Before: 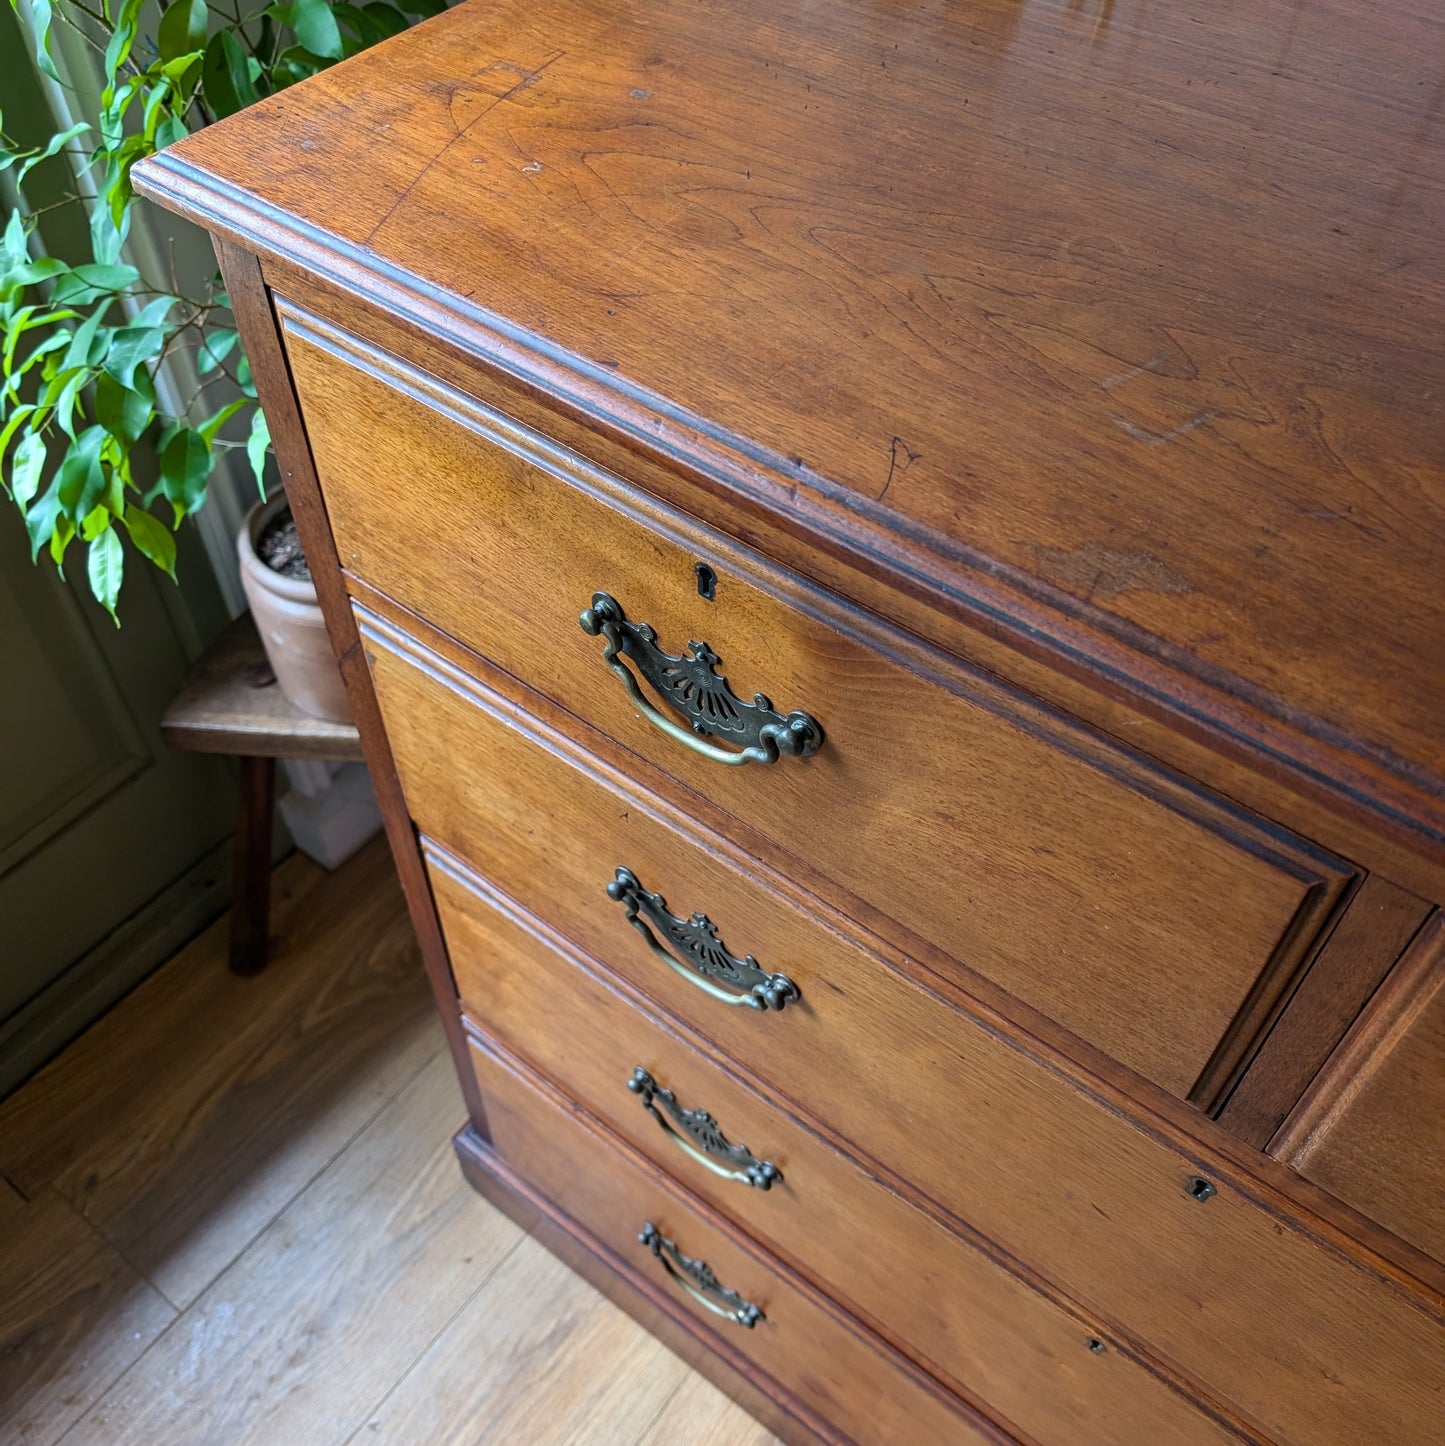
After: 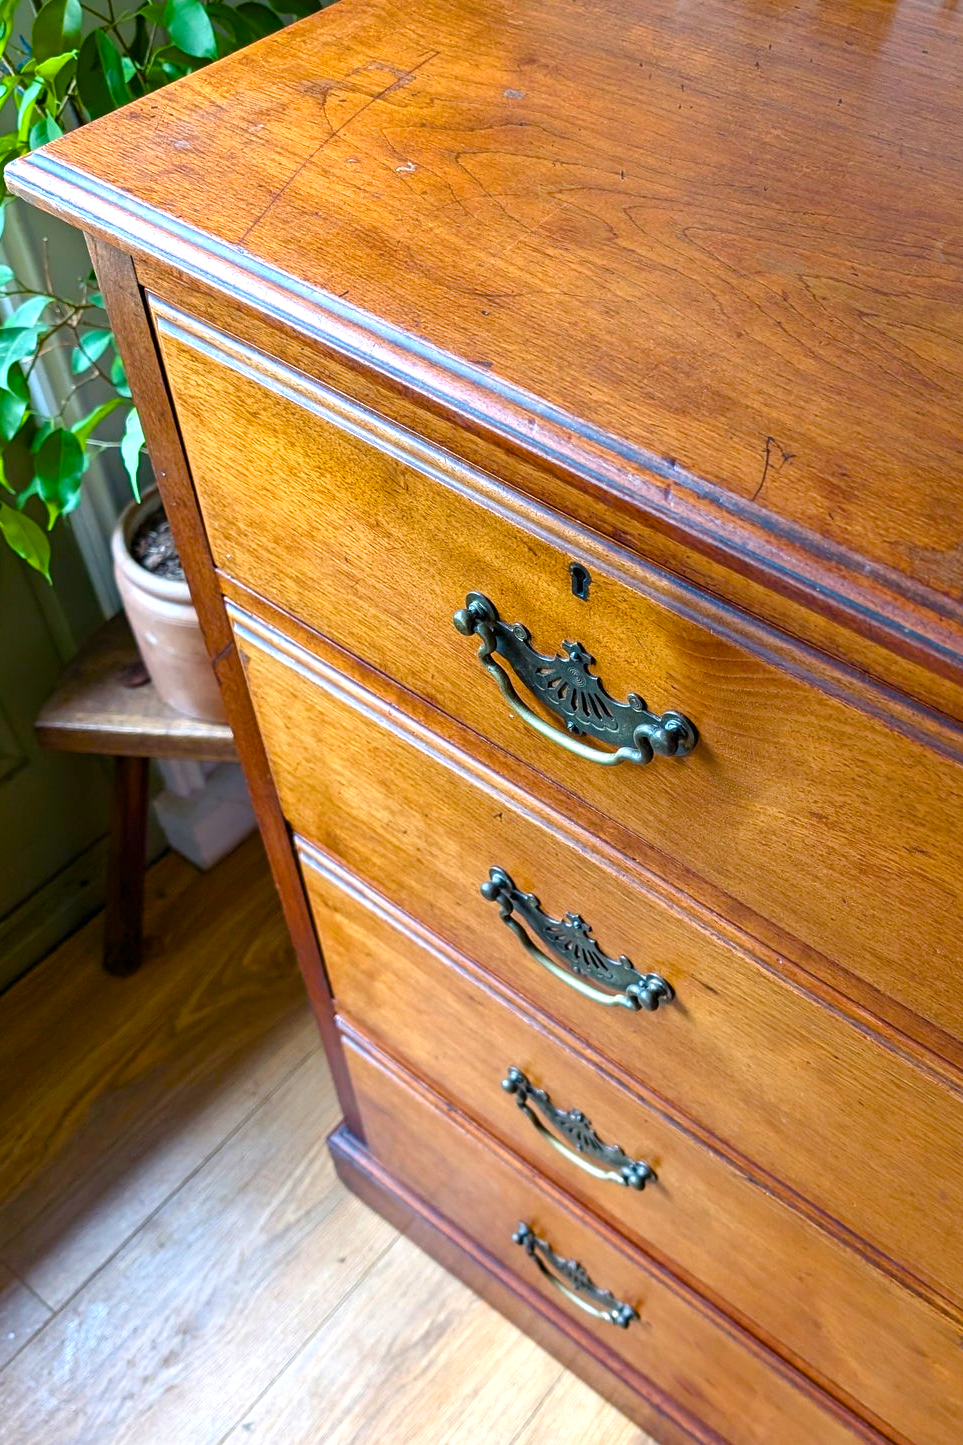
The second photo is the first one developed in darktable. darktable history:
color balance rgb: linear chroma grading › shadows -2.2%, linear chroma grading › highlights -15%, linear chroma grading › global chroma -10%, linear chroma grading › mid-tones -10%, perceptual saturation grading › global saturation 45%, perceptual saturation grading › highlights -50%, perceptual saturation grading › shadows 30%, perceptual brilliance grading › global brilliance 18%, global vibrance 45%
crop and rotate: left 8.786%, right 24.548%
